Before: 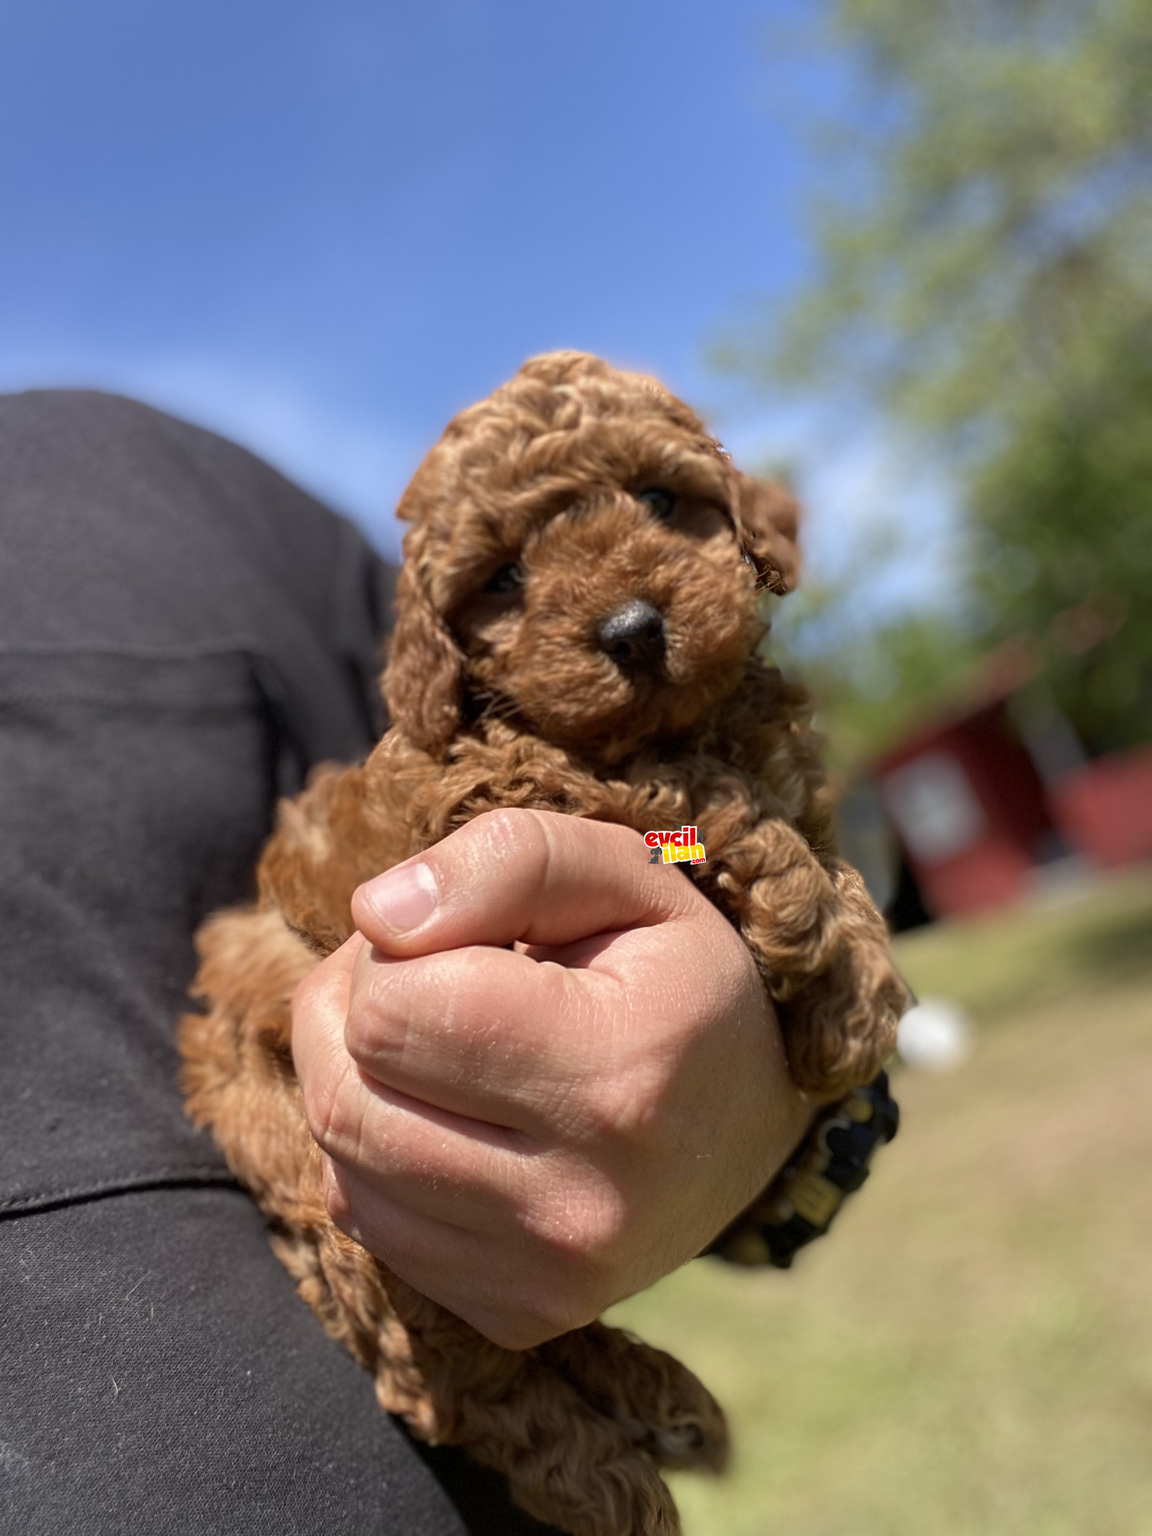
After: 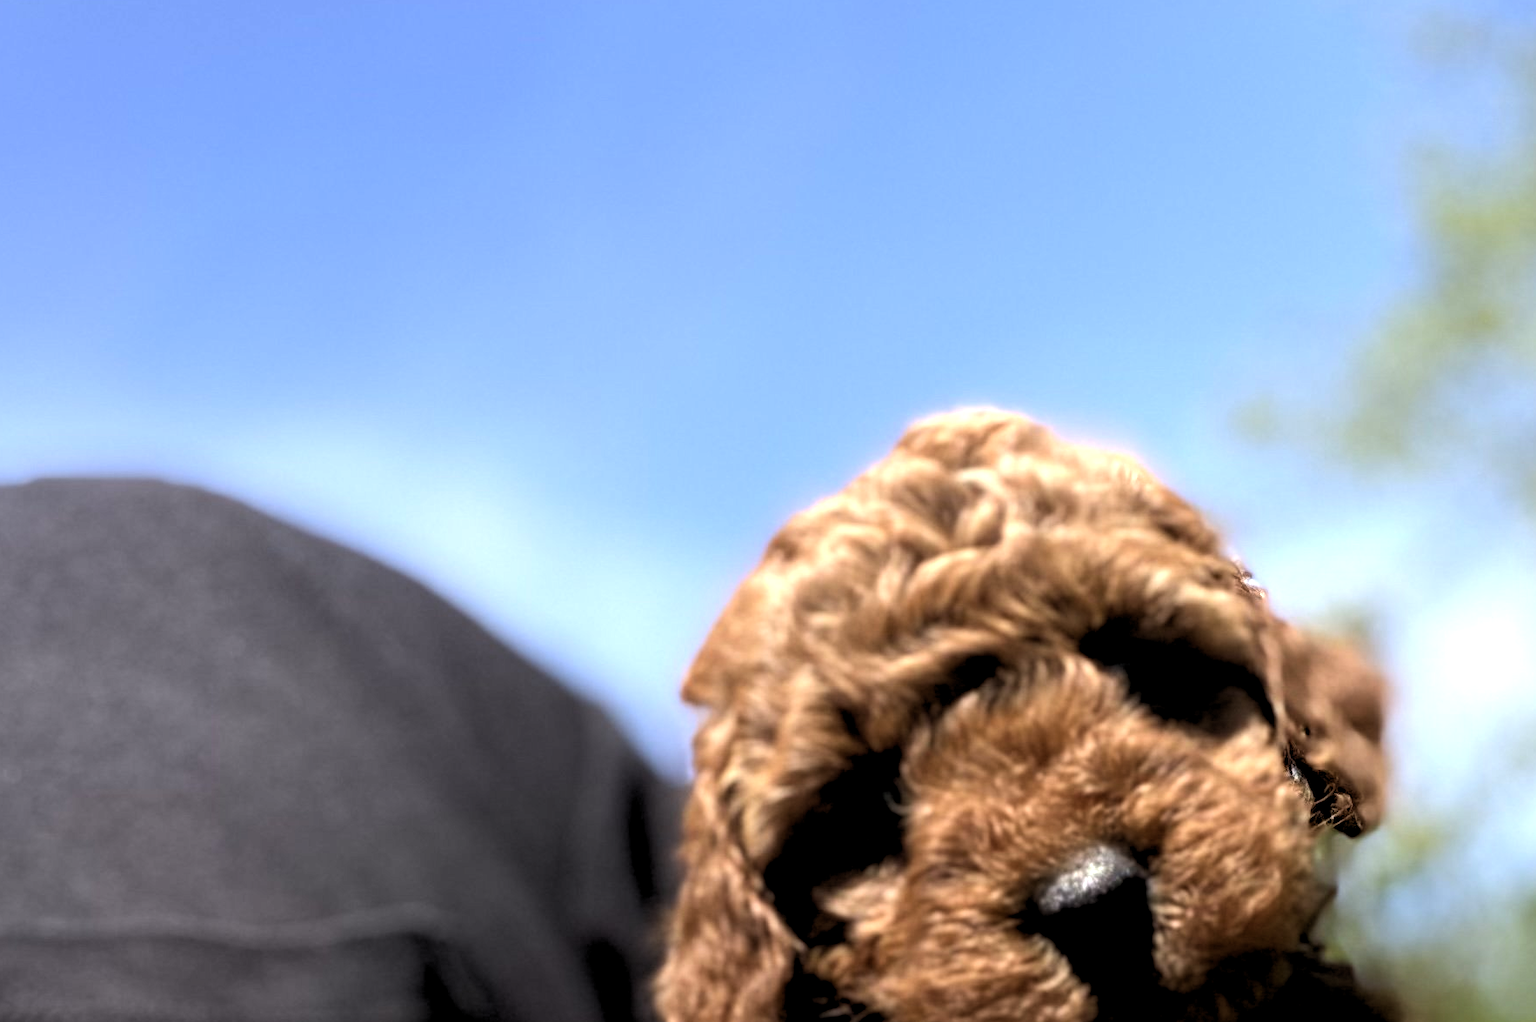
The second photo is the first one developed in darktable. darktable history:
tone equalizer: -8 EV -0.75 EV, -7 EV -0.7 EV, -6 EV -0.6 EV, -5 EV -0.4 EV, -3 EV 0.4 EV, -2 EV 0.6 EV, -1 EV 0.7 EV, +0 EV 0.75 EV, edges refinement/feathering 500, mask exposure compensation -1.57 EV, preserve details no
rgb levels: levels [[0.01, 0.419, 0.839], [0, 0.5, 1], [0, 0.5, 1]]
crop: left 0.579%, top 7.627%, right 23.167%, bottom 54.275%
